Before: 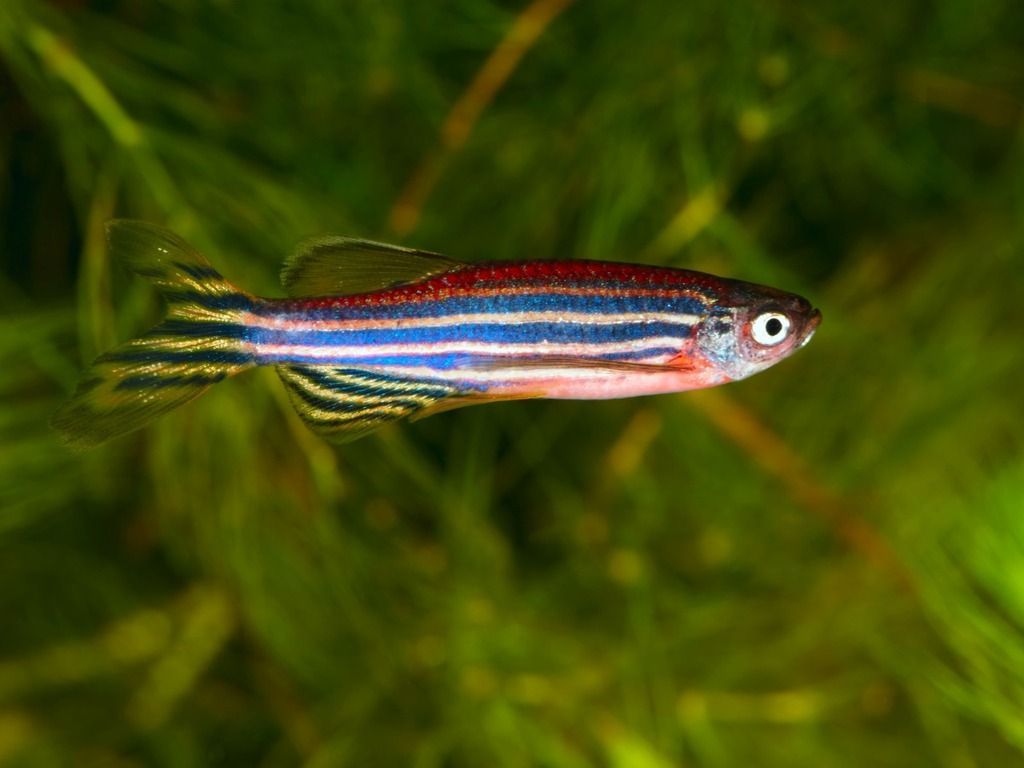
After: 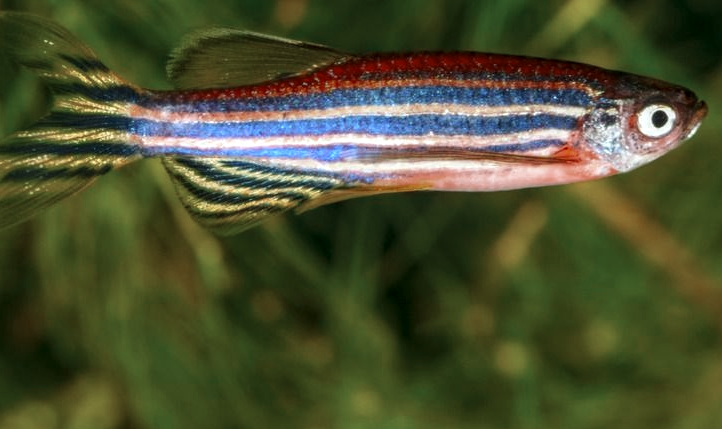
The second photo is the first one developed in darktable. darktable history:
crop: left 11.148%, top 27.132%, right 18.317%, bottom 16.948%
local contrast: detail 130%
color zones: curves: ch0 [(0, 0.5) (0.125, 0.4) (0.25, 0.5) (0.375, 0.4) (0.5, 0.4) (0.625, 0.6) (0.75, 0.6) (0.875, 0.5)]; ch1 [(0, 0.35) (0.125, 0.45) (0.25, 0.35) (0.375, 0.35) (0.5, 0.35) (0.625, 0.35) (0.75, 0.45) (0.875, 0.35)]; ch2 [(0, 0.6) (0.125, 0.5) (0.25, 0.5) (0.375, 0.6) (0.5, 0.6) (0.625, 0.5) (0.75, 0.5) (0.875, 0.5)]
